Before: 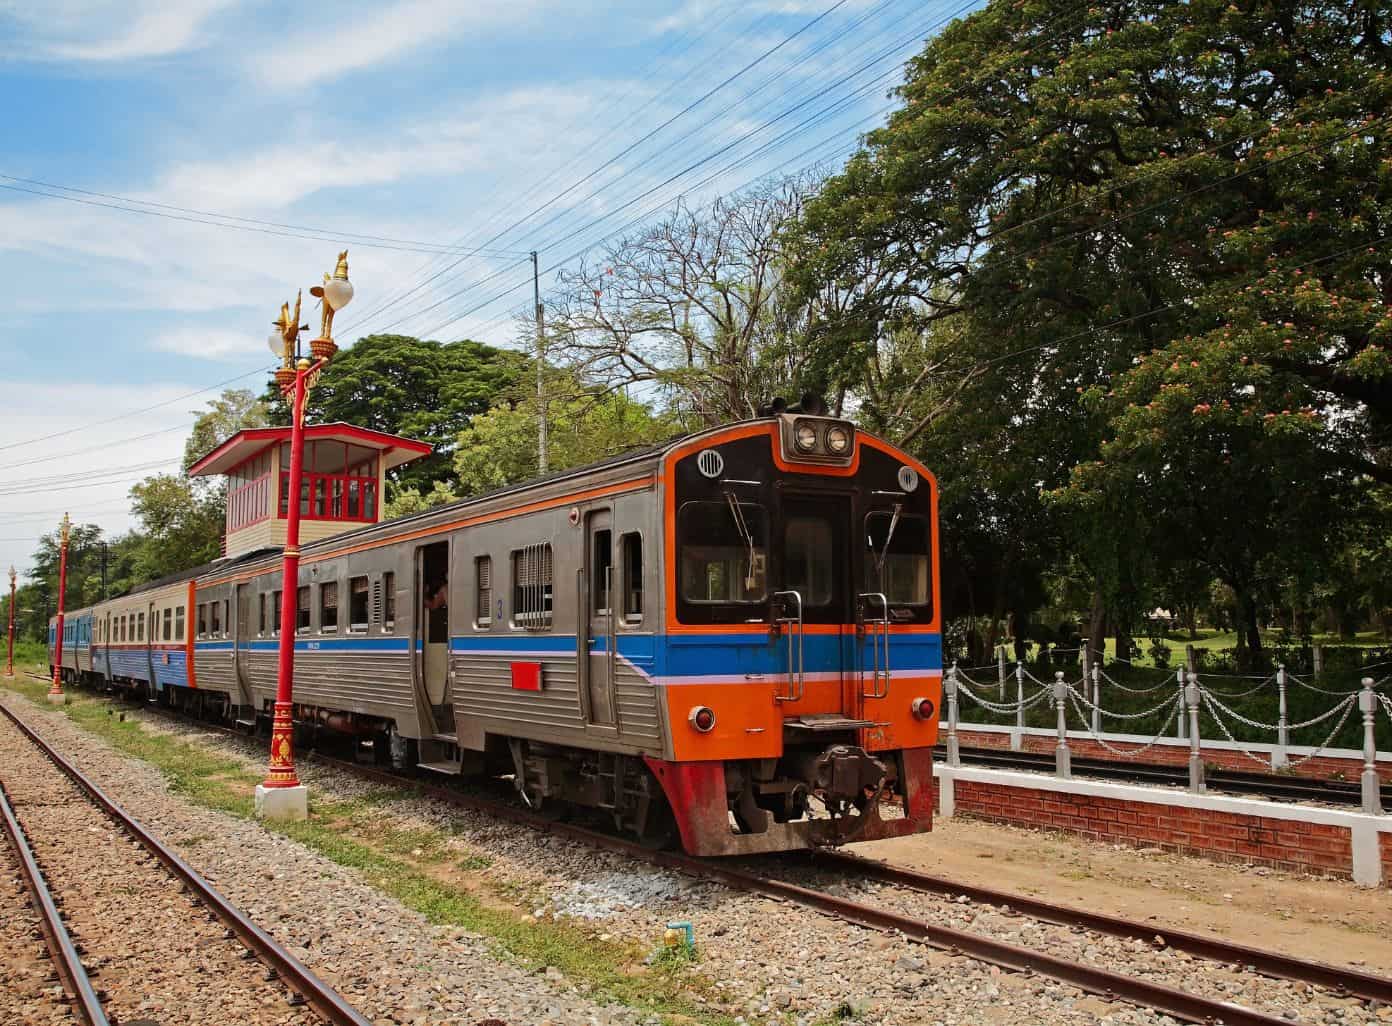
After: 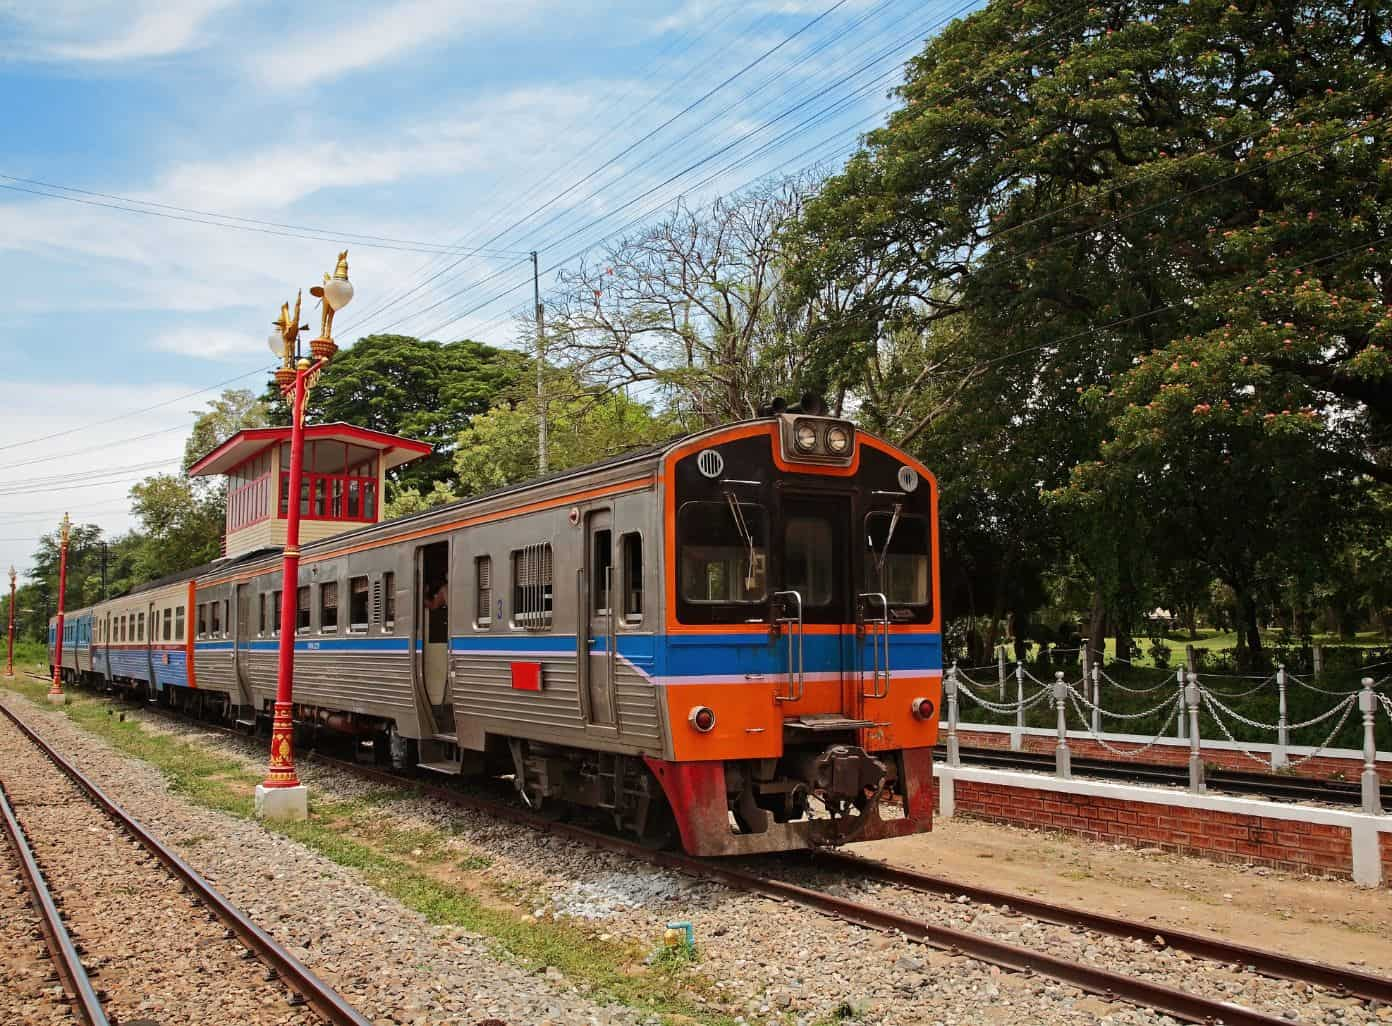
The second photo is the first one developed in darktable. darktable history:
shadows and highlights: shadows 12.94, white point adjustment 1.29, highlights -0.832, soften with gaussian
